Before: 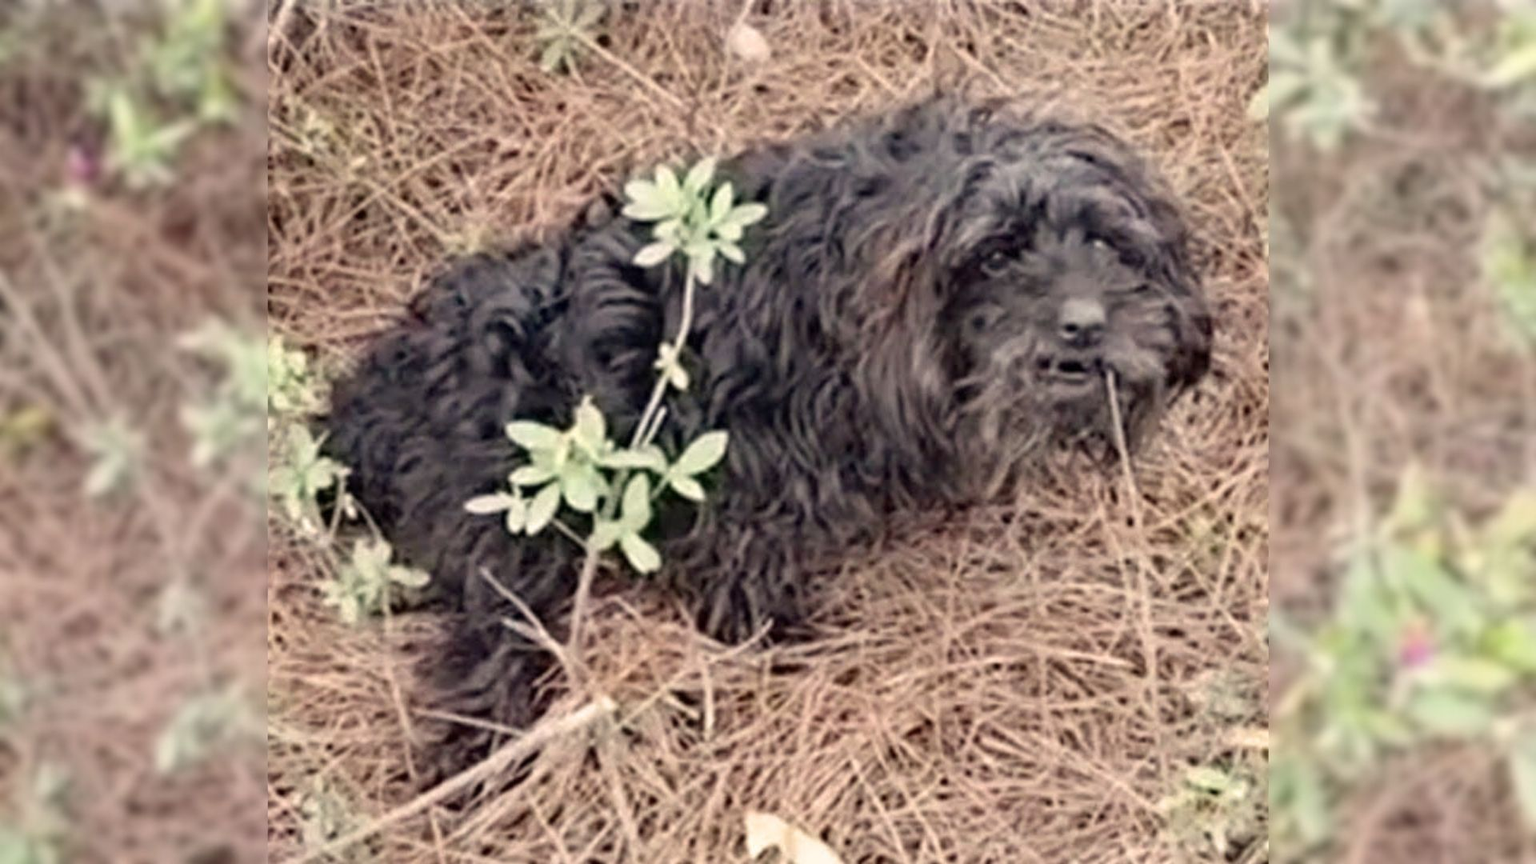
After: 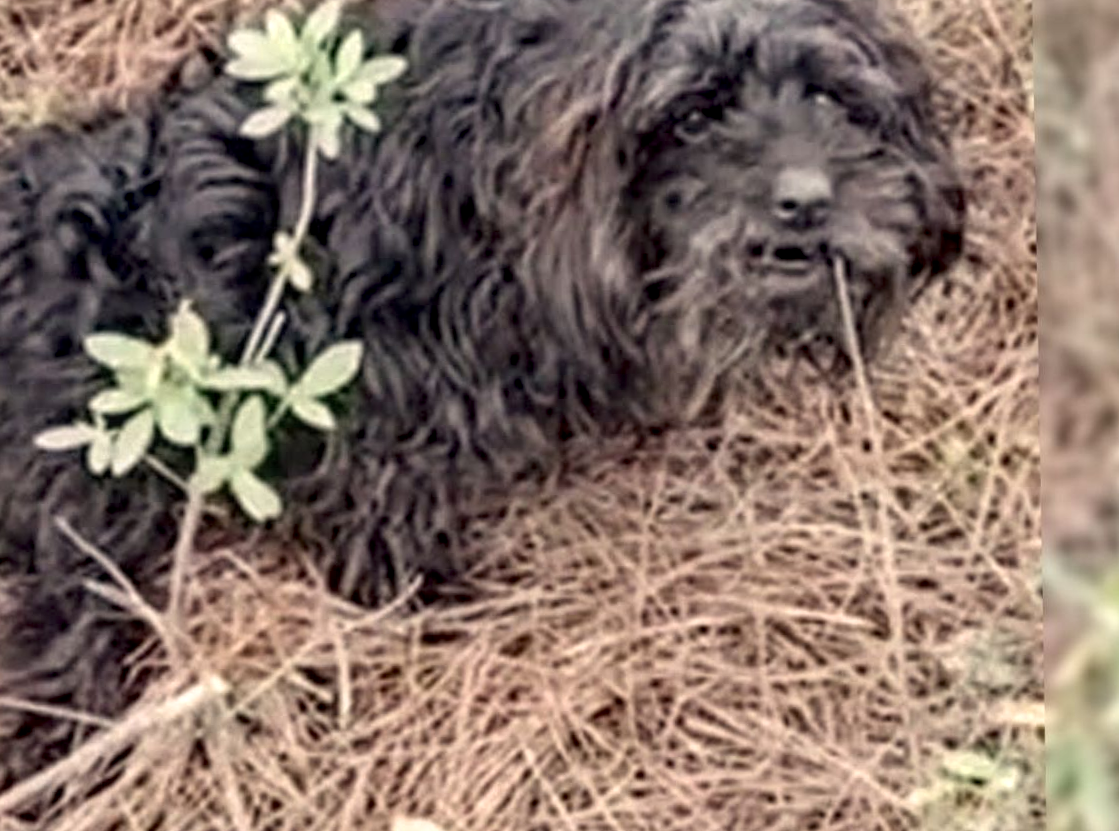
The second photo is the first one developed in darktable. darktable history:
crop and rotate: left 28.256%, top 17.734%, right 12.656%, bottom 3.573%
exposure: black level correction 0.001, compensate highlight preservation false
rotate and perspective: rotation -1°, crop left 0.011, crop right 0.989, crop top 0.025, crop bottom 0.975
local contrast: detail 130%
